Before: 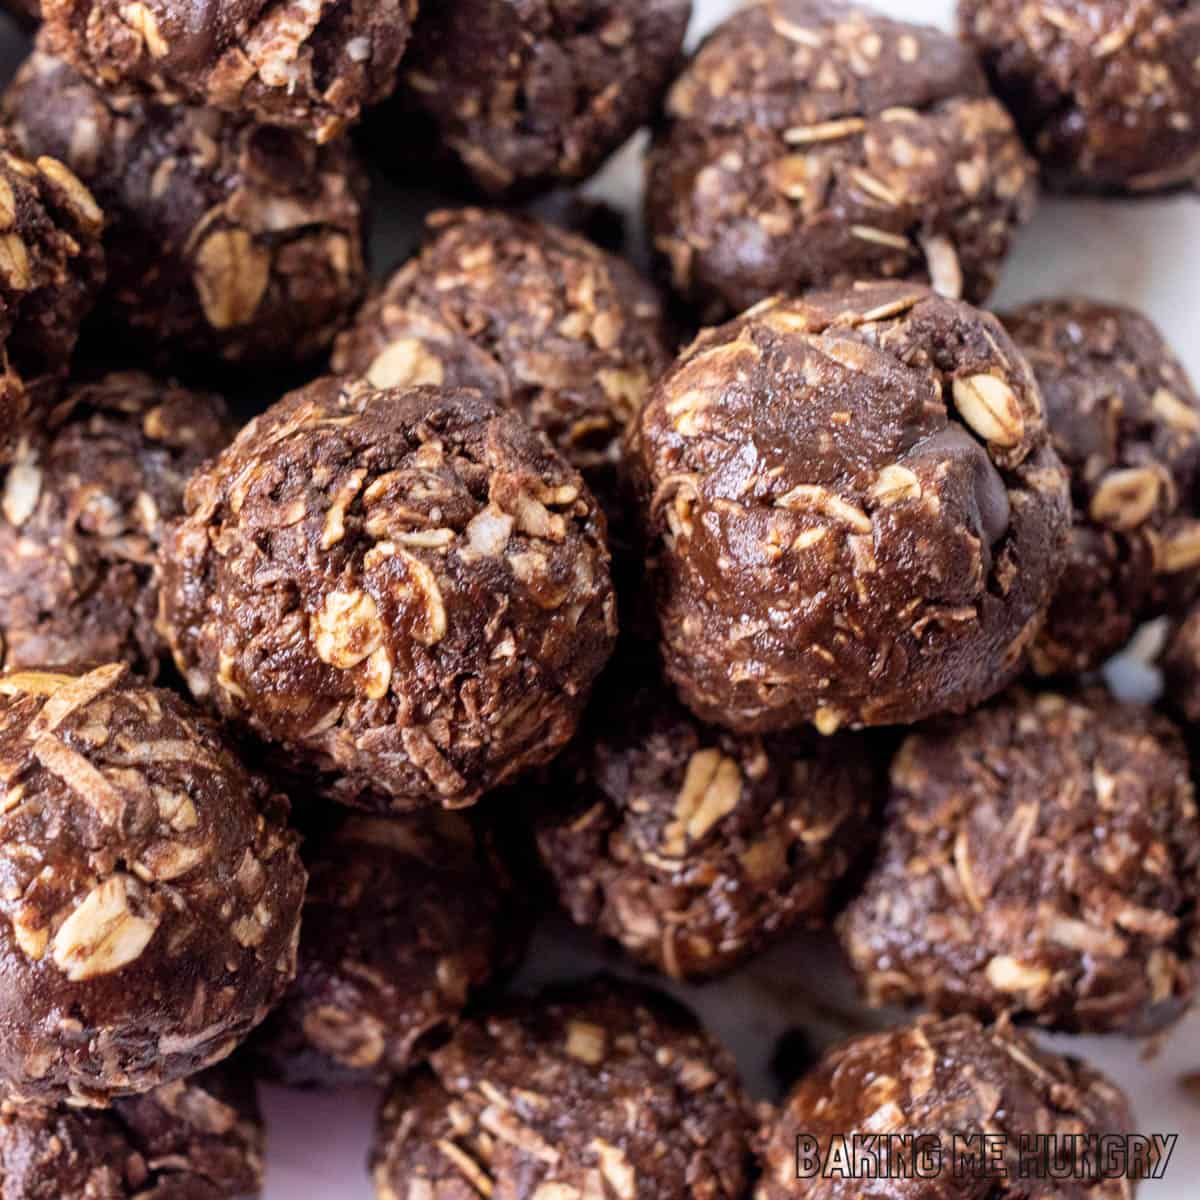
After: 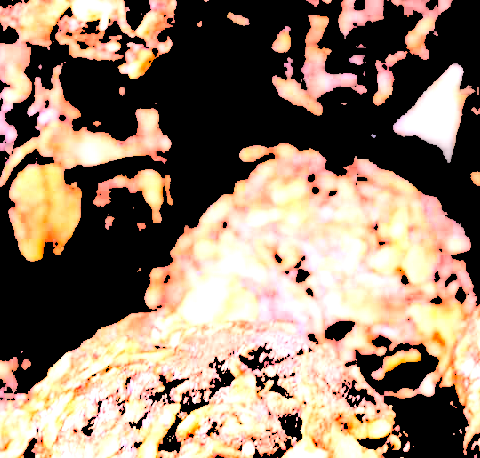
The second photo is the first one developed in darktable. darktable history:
tone curve: curves: ch0 [(0, 0) (0.8, 0.757) (1, 1)], color space Lab, independent channels, preserve colors none
tone equalizer: -8 EV -0.752 EV, -7 EV -0.703 EV, -6 EV -0.617 EV, -5 EV -0.415 EV, -3 EV 0.404 EV, -2 EV 0.6 EV, -1 EV 0.7 EV, +0 EV 0.744 EV
crop: left 15.601%, top 5.431%, right 44.369%, bottom 56.385%
local contrast: mode bilateral grid, contrast 20, coarseness 50, detail 120%, midtone range 0.2
levels: levels [0.246, 0.256, 0.506]
